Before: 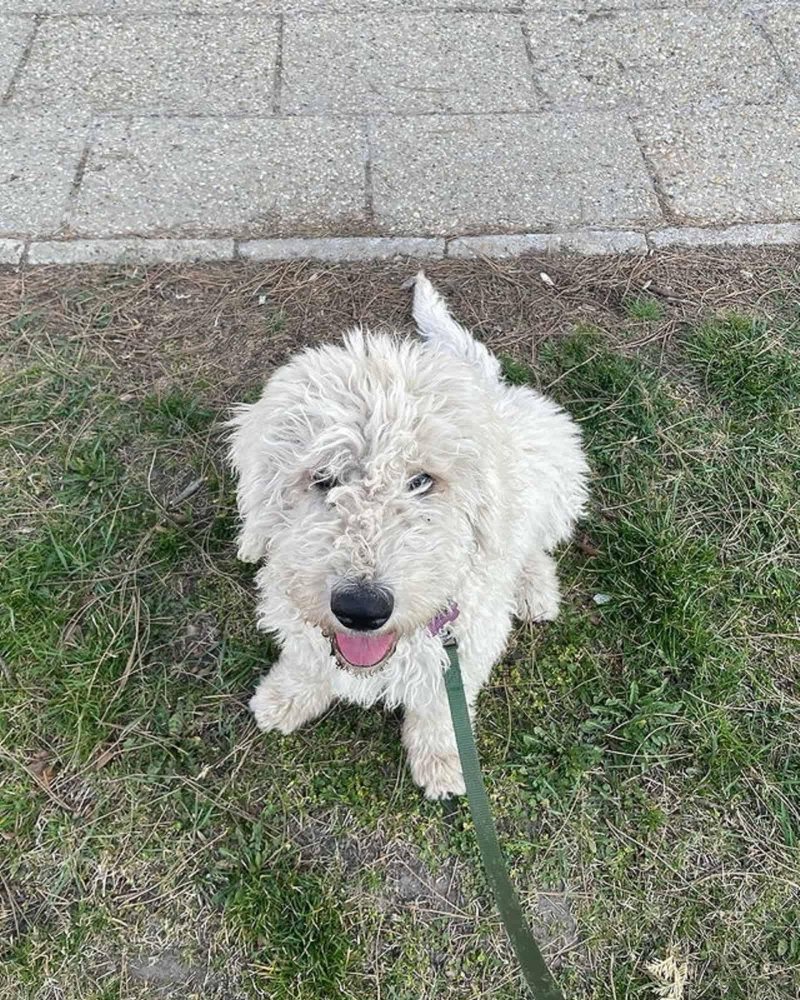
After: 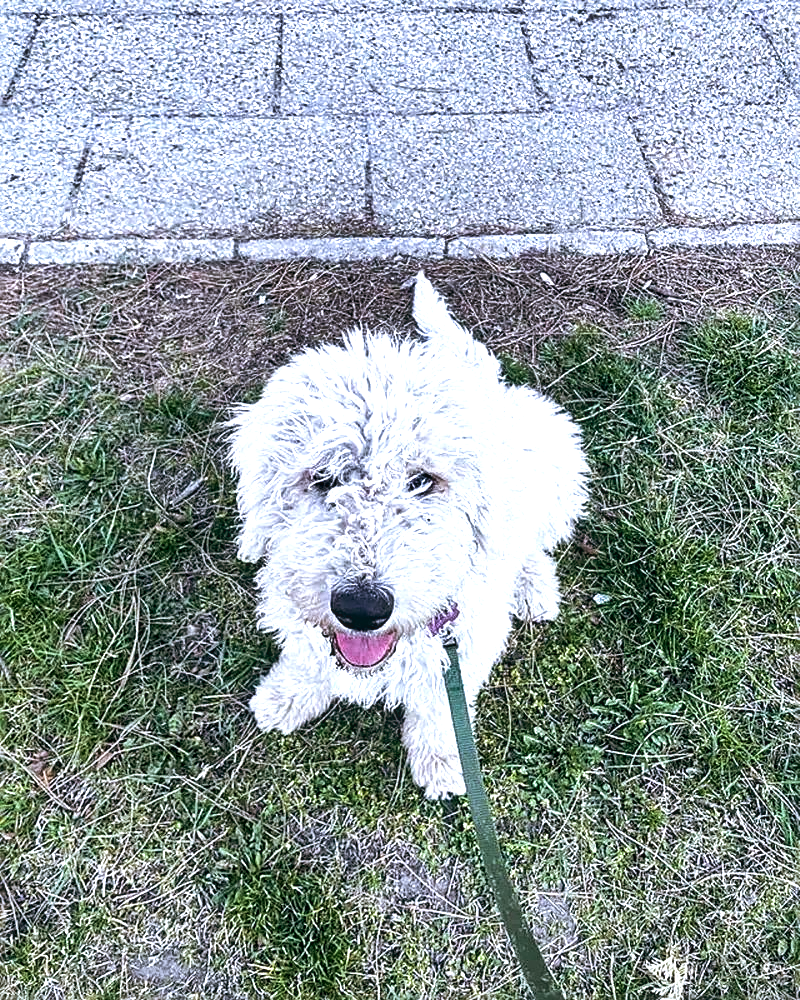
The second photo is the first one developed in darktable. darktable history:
tone equalizer: -8 EV -0.75 EV, -7 EV -0.7 EV, -6 EV -0.6 EV, -5 EV -0.4 EV, -3 EV 0.4 EV, -2 EV 0.6 EV, -1 EV 0.7 EV, +0 EV 0.75 EV, edges refinement/feathering 500, mask exposure compensation -1.57 EV, preserve details no
velvia: on, module defaults
color balance: lift [1, 0.998, 1.001, 1.002], gamma [1, 1.02, 1, 0.98], gain [1, 1.02, 1.003, 0.98]
contrast brightness saturation: contrast 0.05
sharpen: on, module defaults
shadows and highlights: shadows 60, soften with gaussian
local contrast: on, module defaults
white balance: red 0.948, green 1.02, blue 1.176
